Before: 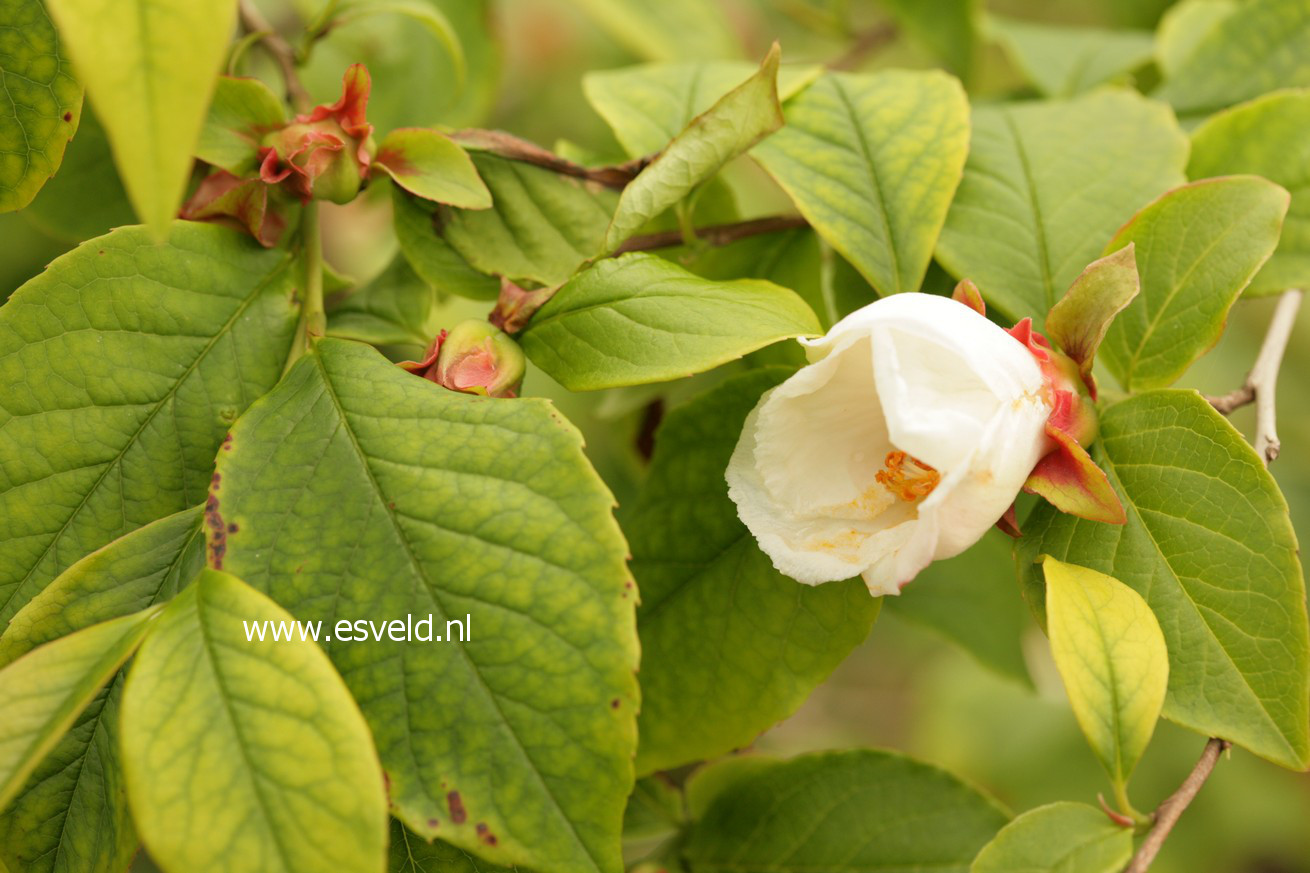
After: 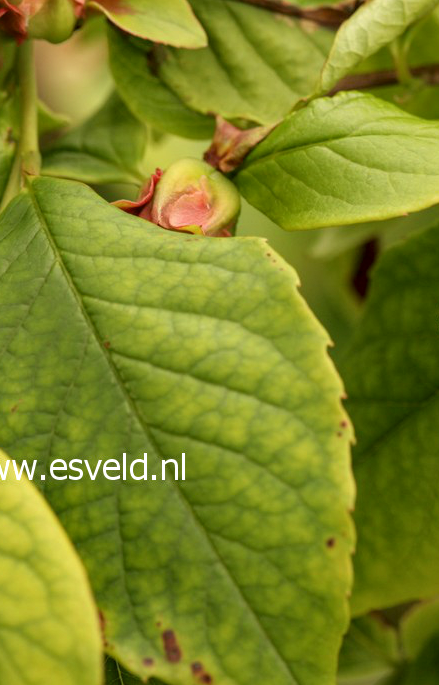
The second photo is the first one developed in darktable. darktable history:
crop and rotate: left 21.77%, top 18.528%, right 44.676%, bottom 2.997%
local contrast: detail 130%
